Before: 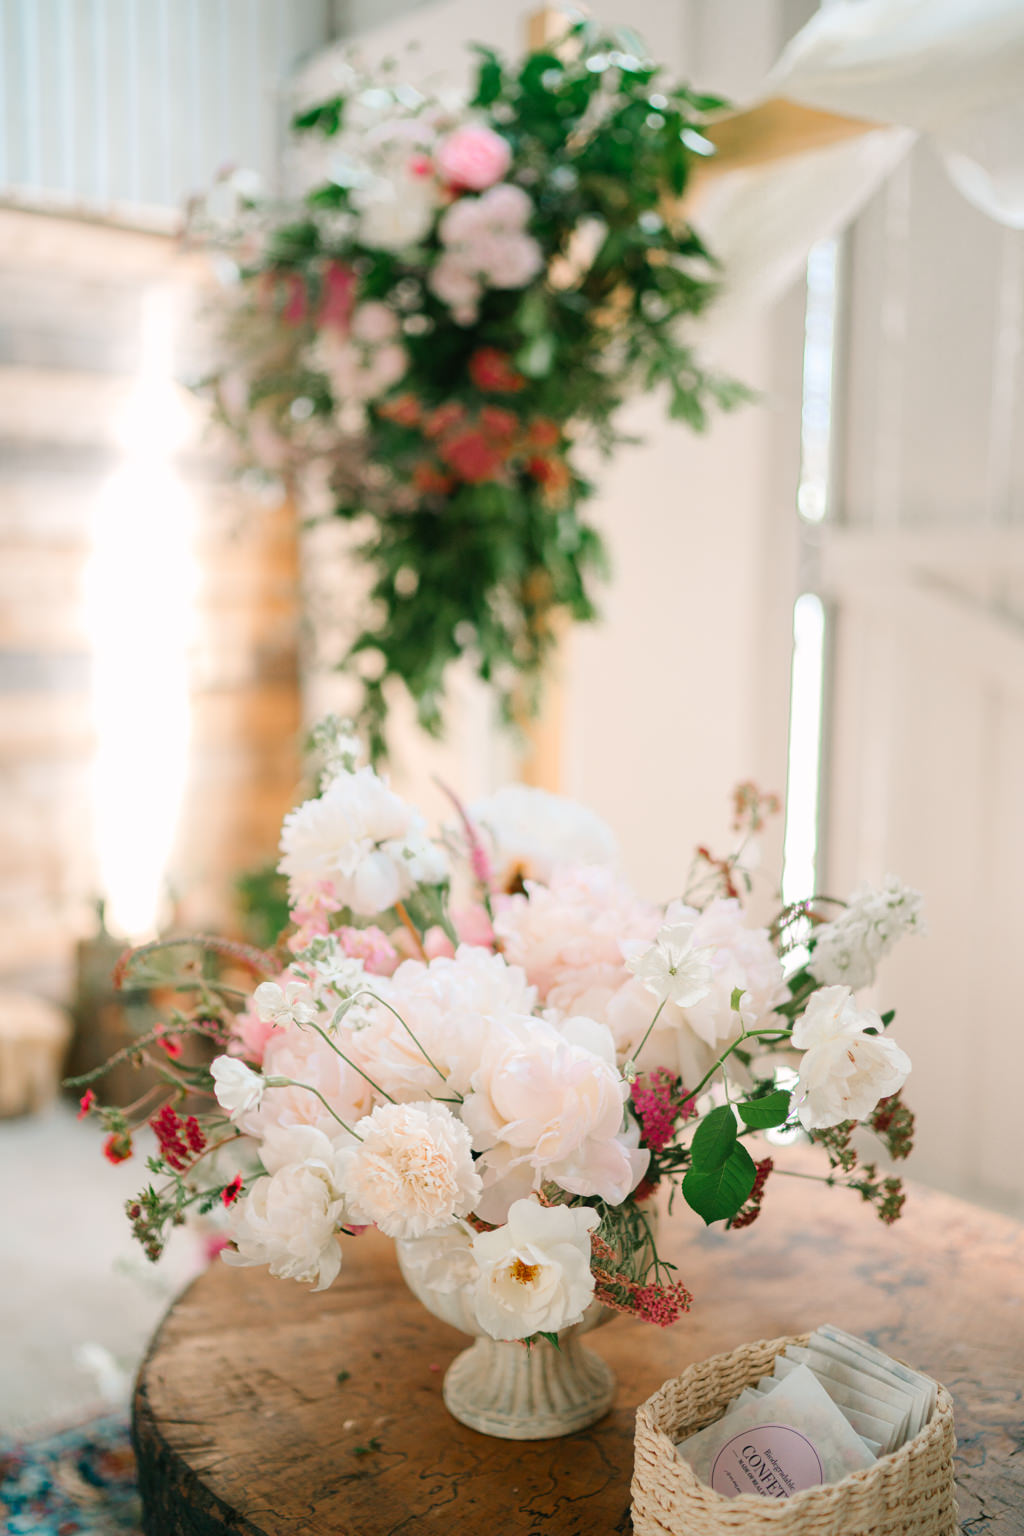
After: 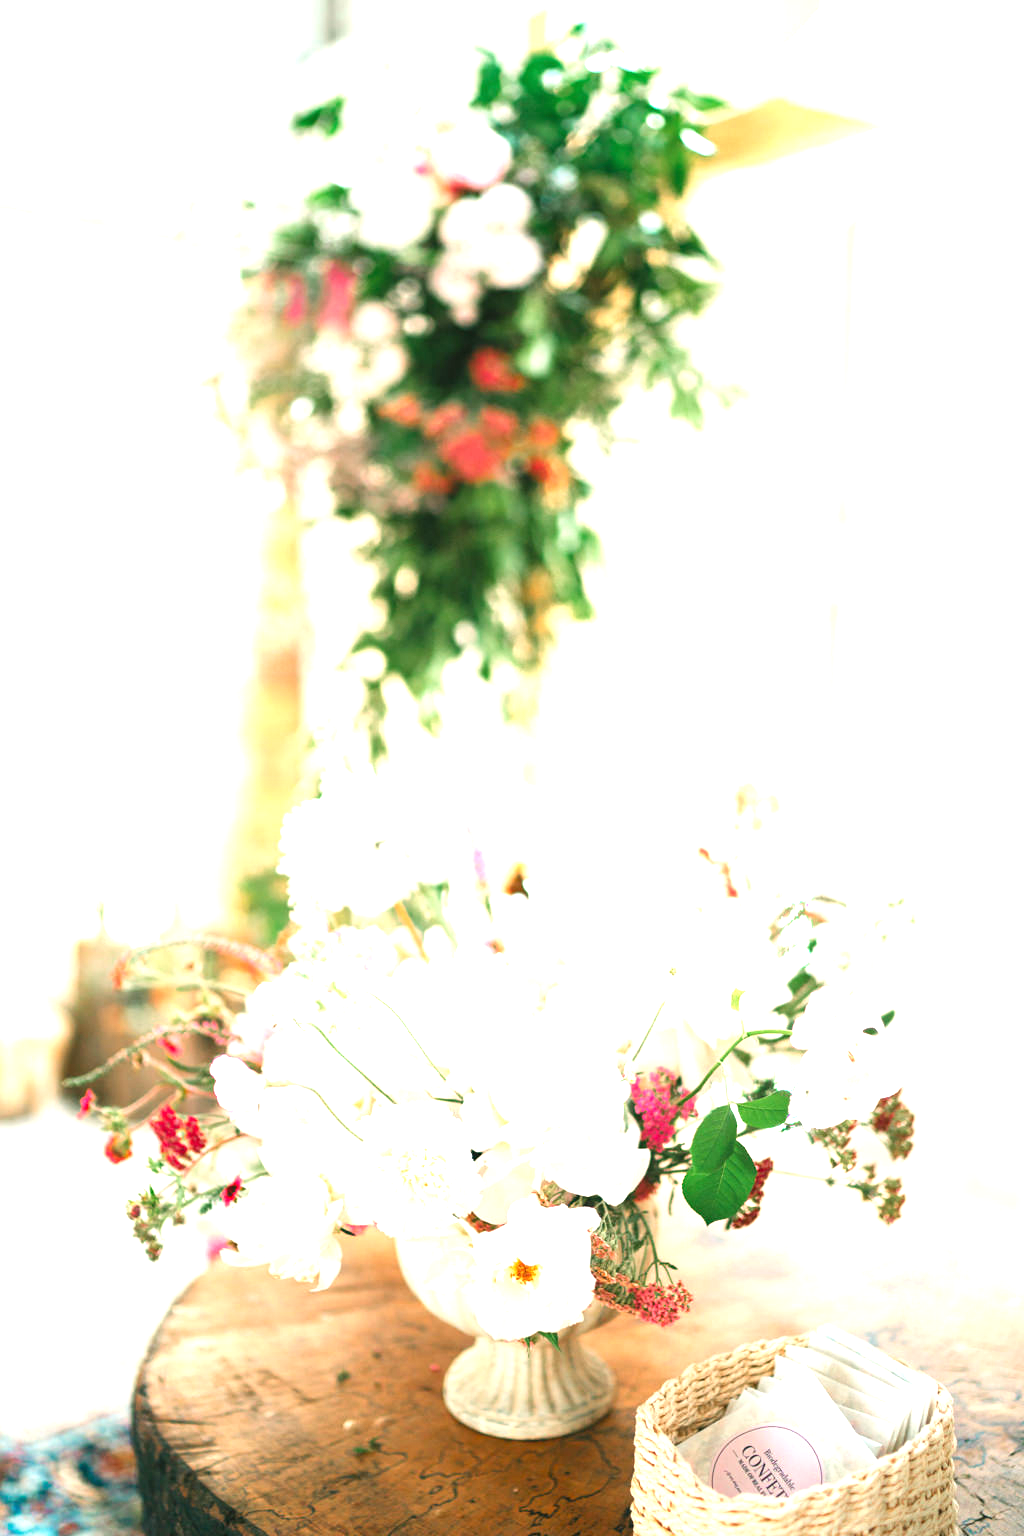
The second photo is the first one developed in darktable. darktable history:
exposure: black level correction 0, exposure 1.619 EV, compensate highlight preservation false
